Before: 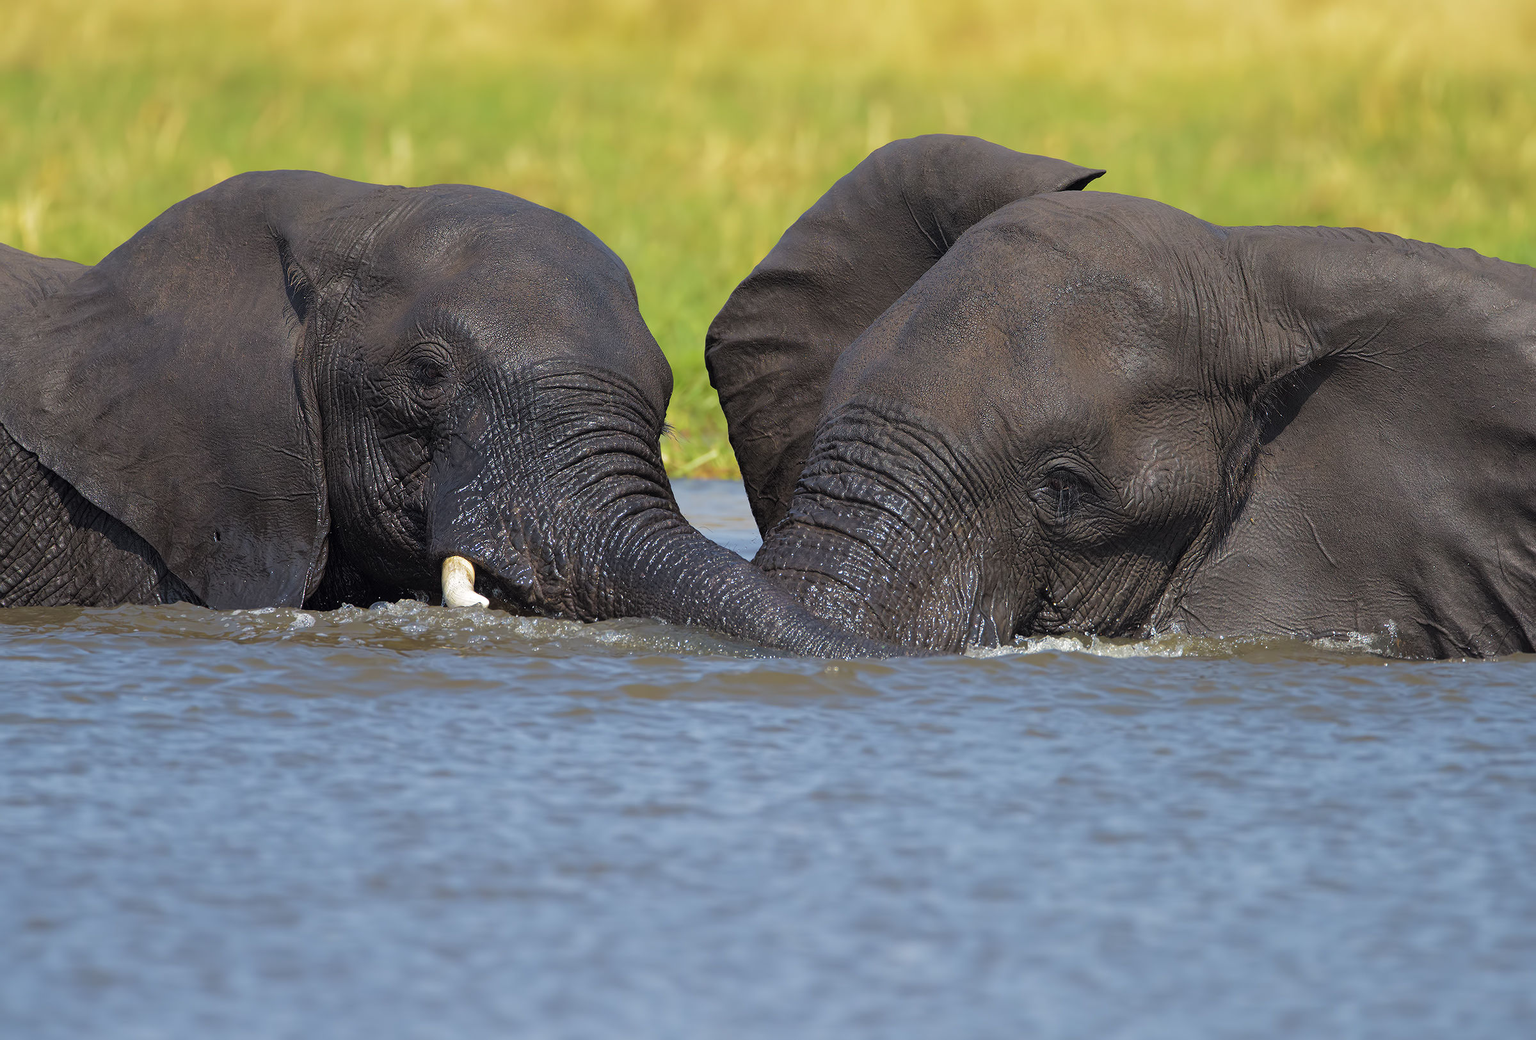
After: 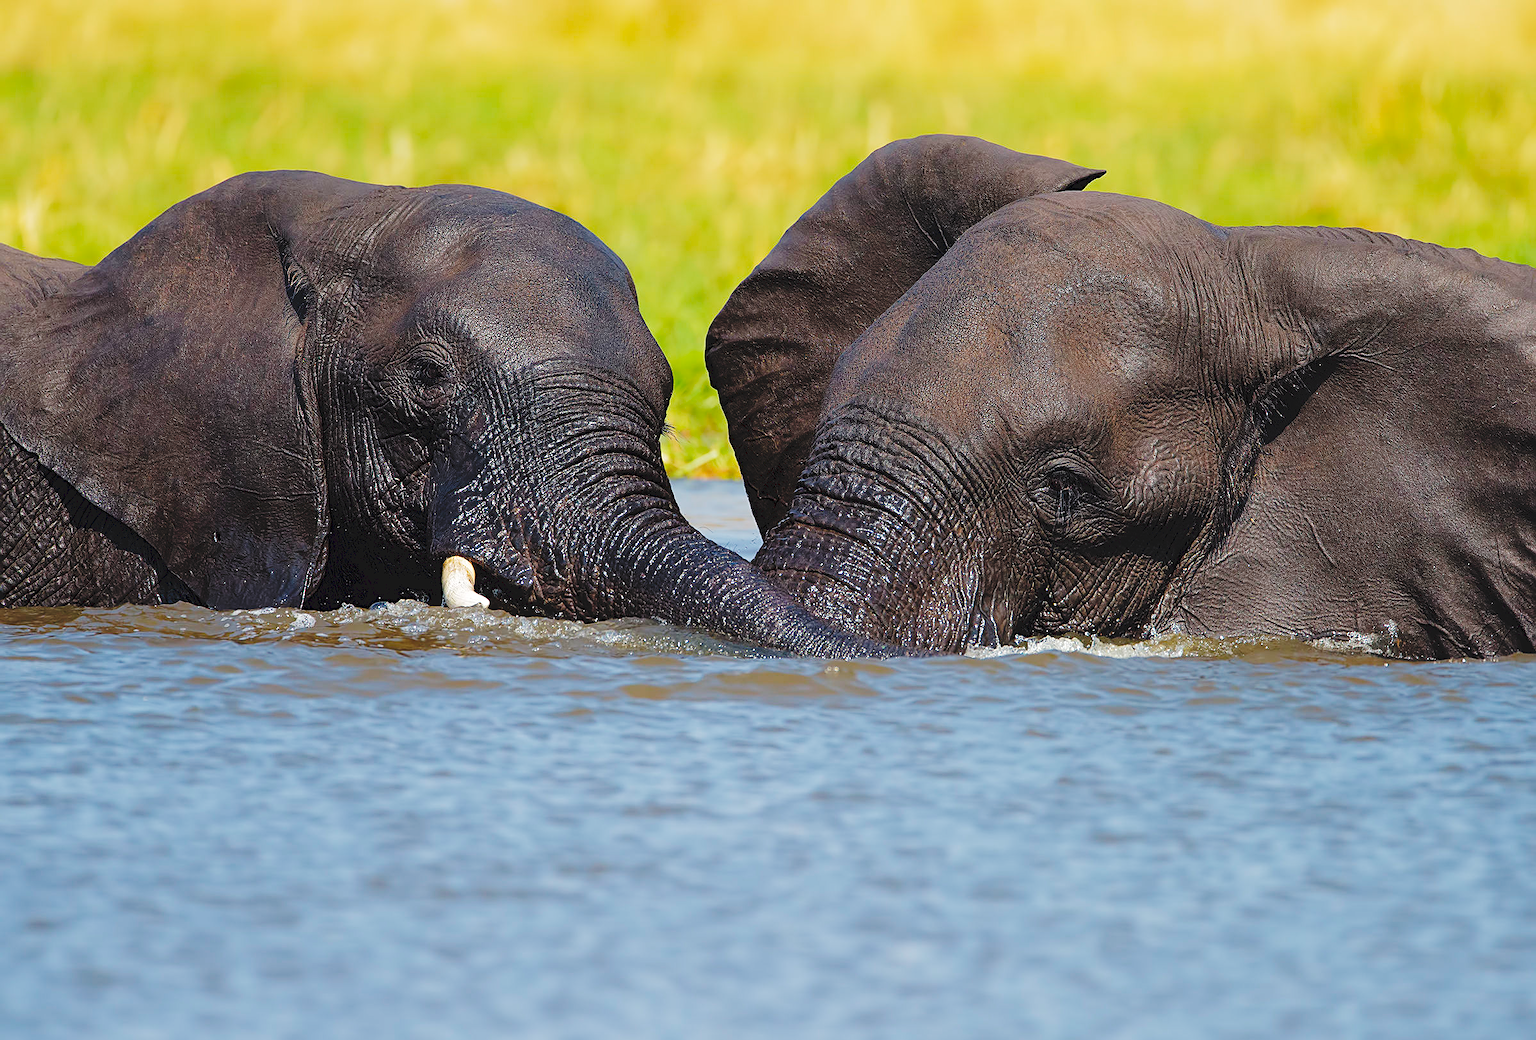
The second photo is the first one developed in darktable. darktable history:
tone curve: curves: ch0 [(0, 0) (0.003, 0.084) (0.011, 0.084) (0.025, 0.084) (0.044, 0.084) (0.069, 0.085) (0.1, 0.09) (0.136, 0.1) (0.177, 0.119) (0.224, 0.144) (0.277, 0.205) (0.335, 0.298) (0.399, 0.417) (0.468, 0.525) (0.543, 0.631) (0.623, 0.72) (0.709, 0.8) (0.801, 0.867) (0.898, 0.934) (1, 1)], preserve colors none
sharpen: on, module defaults
